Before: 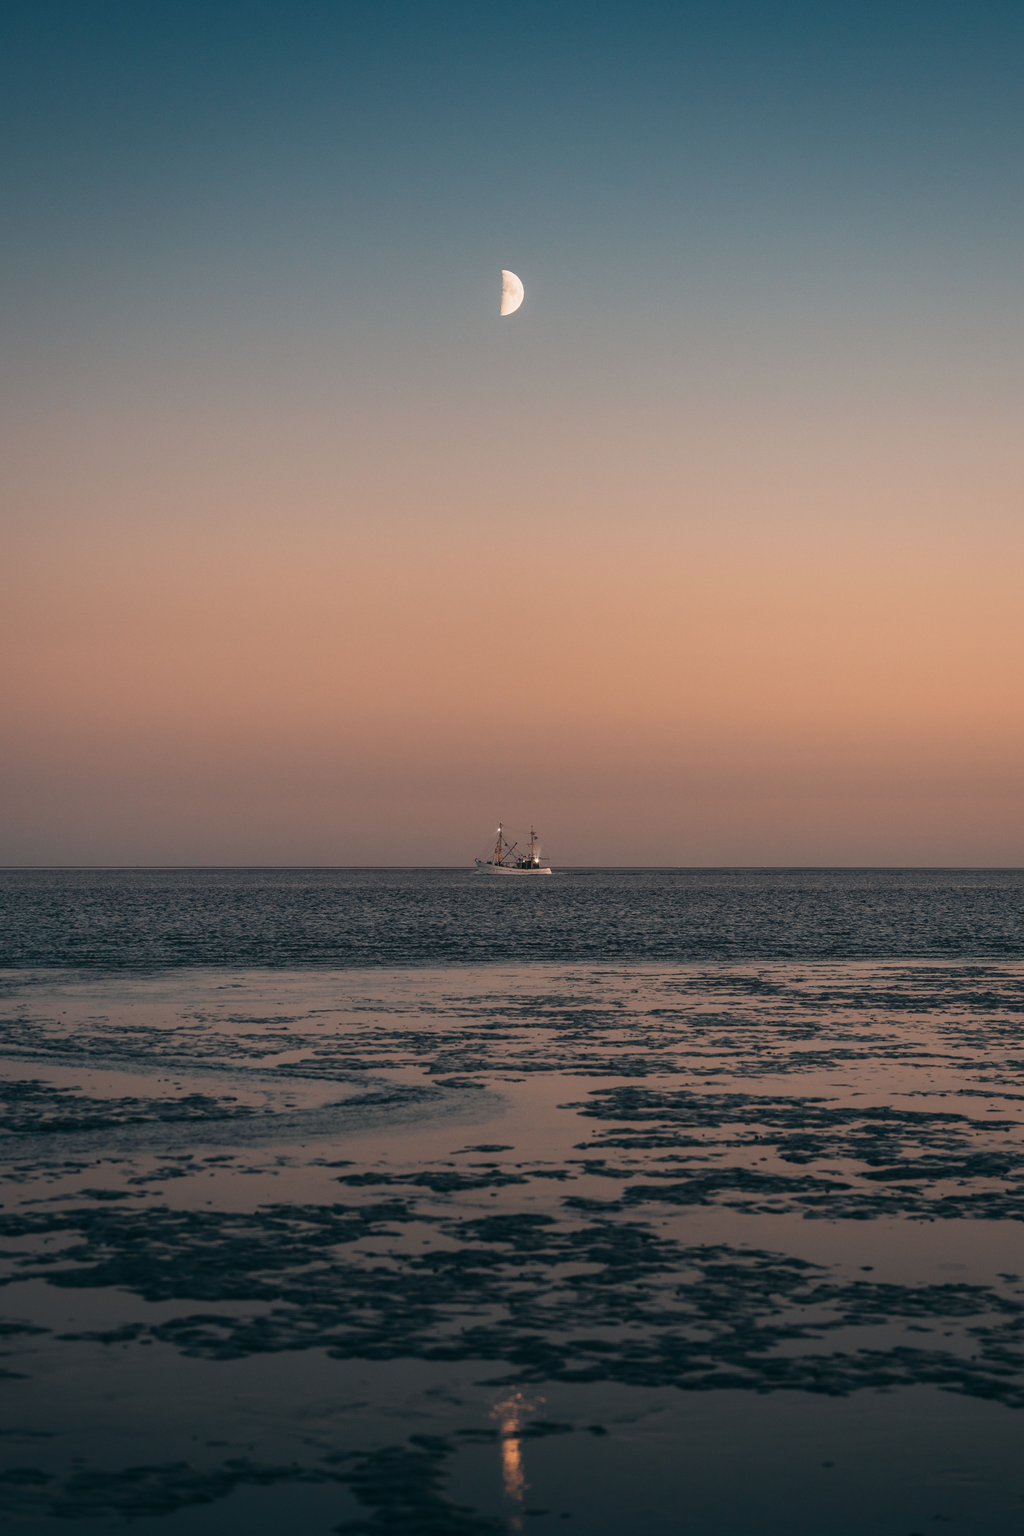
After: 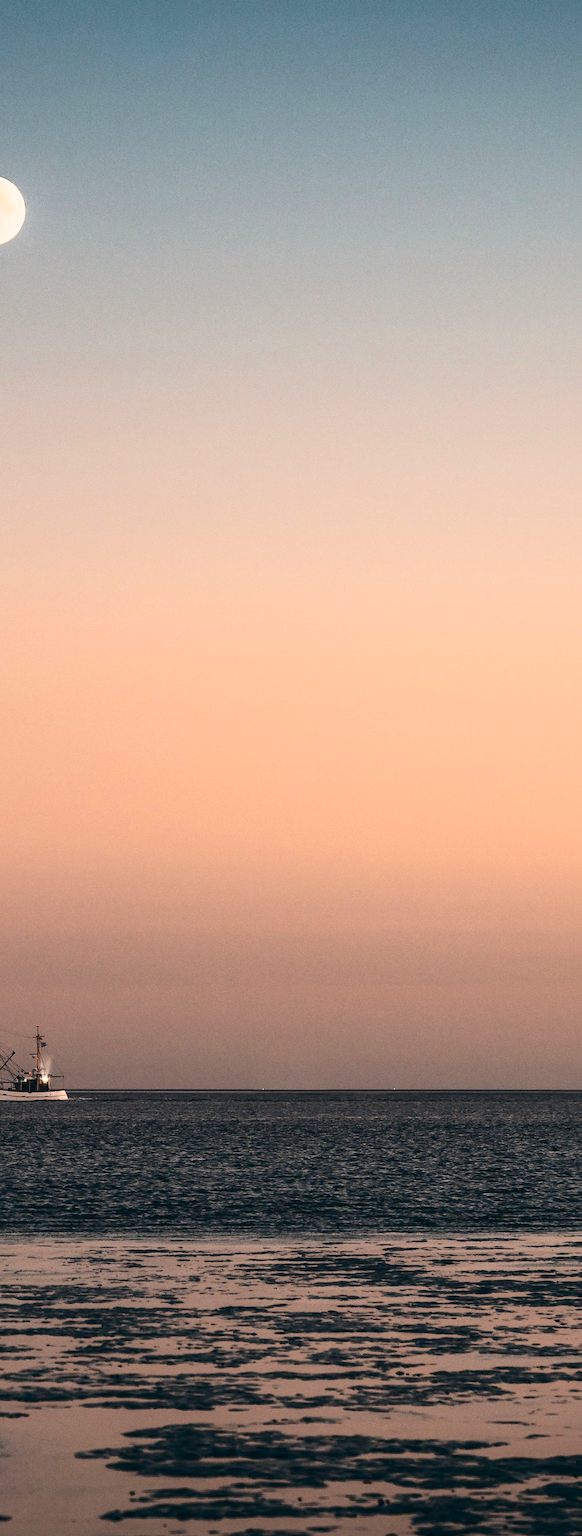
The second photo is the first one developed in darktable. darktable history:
crop and rotate: left 49.562%, top 10.104%, right 13.247%, bottom 24.497%
contrast brightness saturation: contrast 0.403, brightness 0.106, saturation 0.213
